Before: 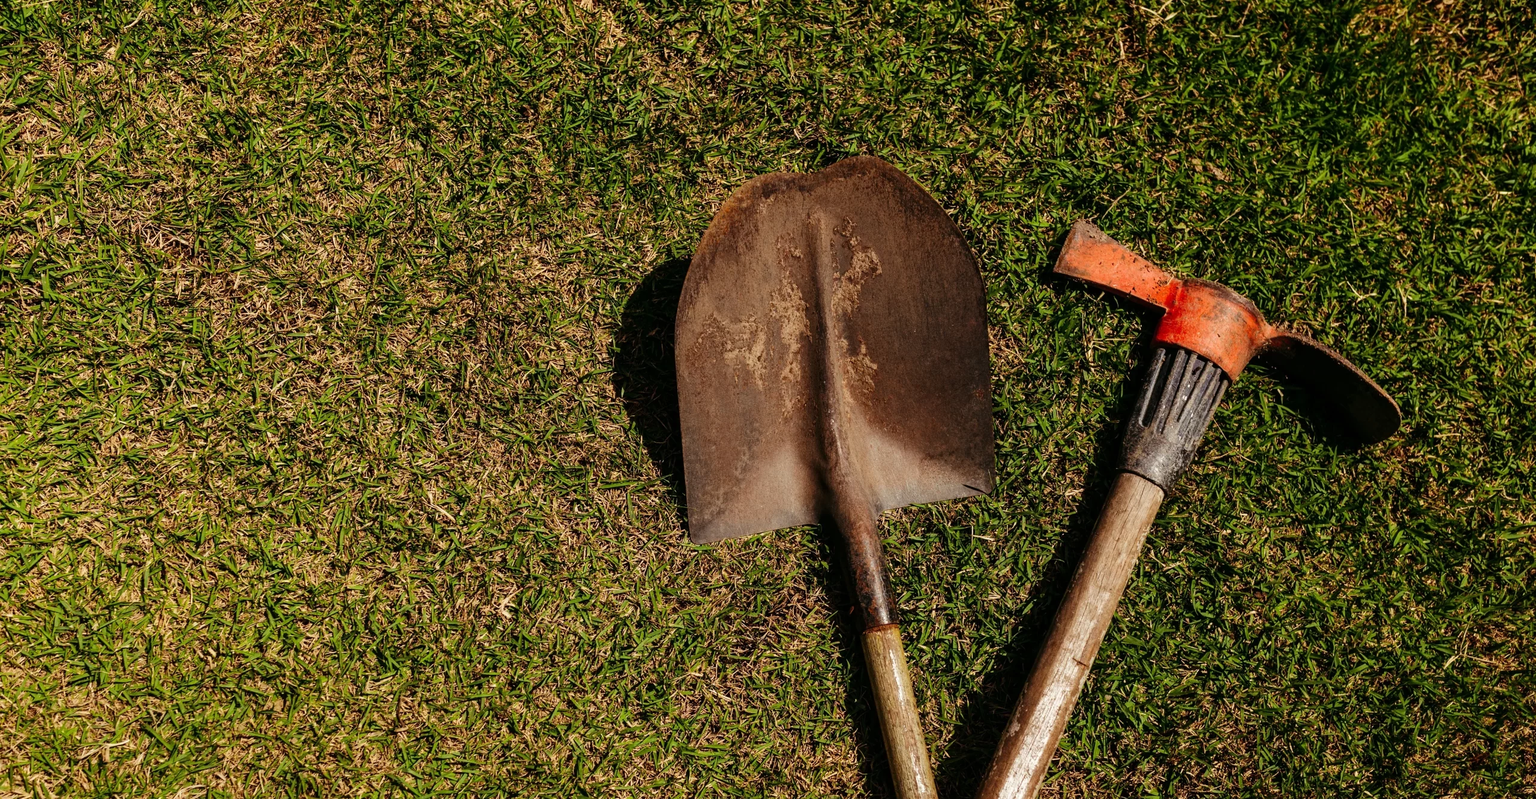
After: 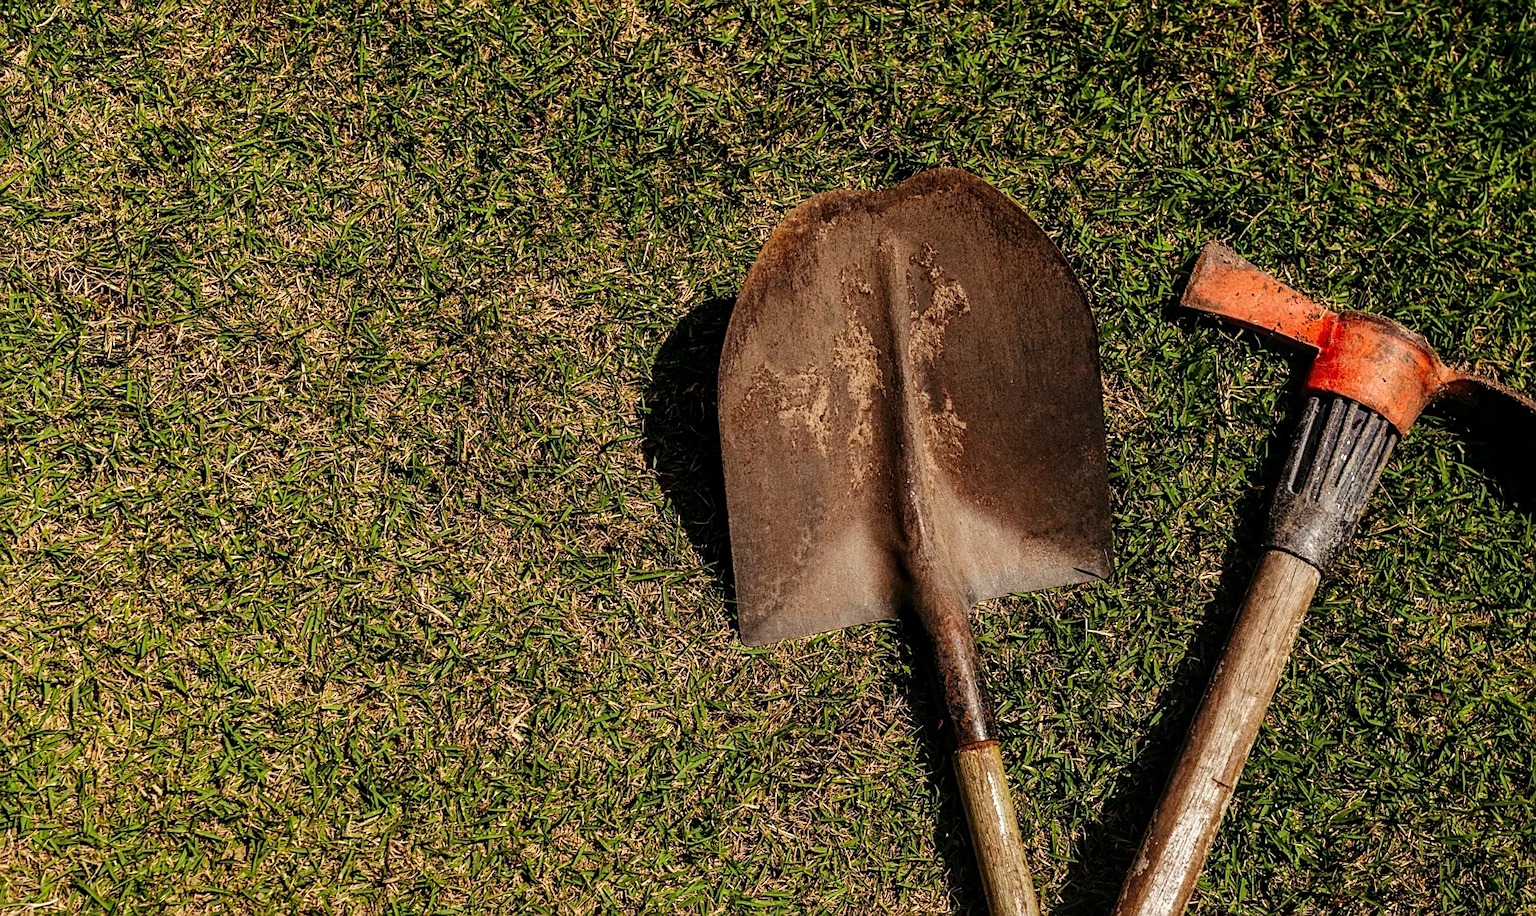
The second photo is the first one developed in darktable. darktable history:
crop and rotate: angle 1°, left 4.281%, top 0.642%, right 11.383%, bottom 2.486%
local contrast: on, module defaults
sharpen: on, module defaults
